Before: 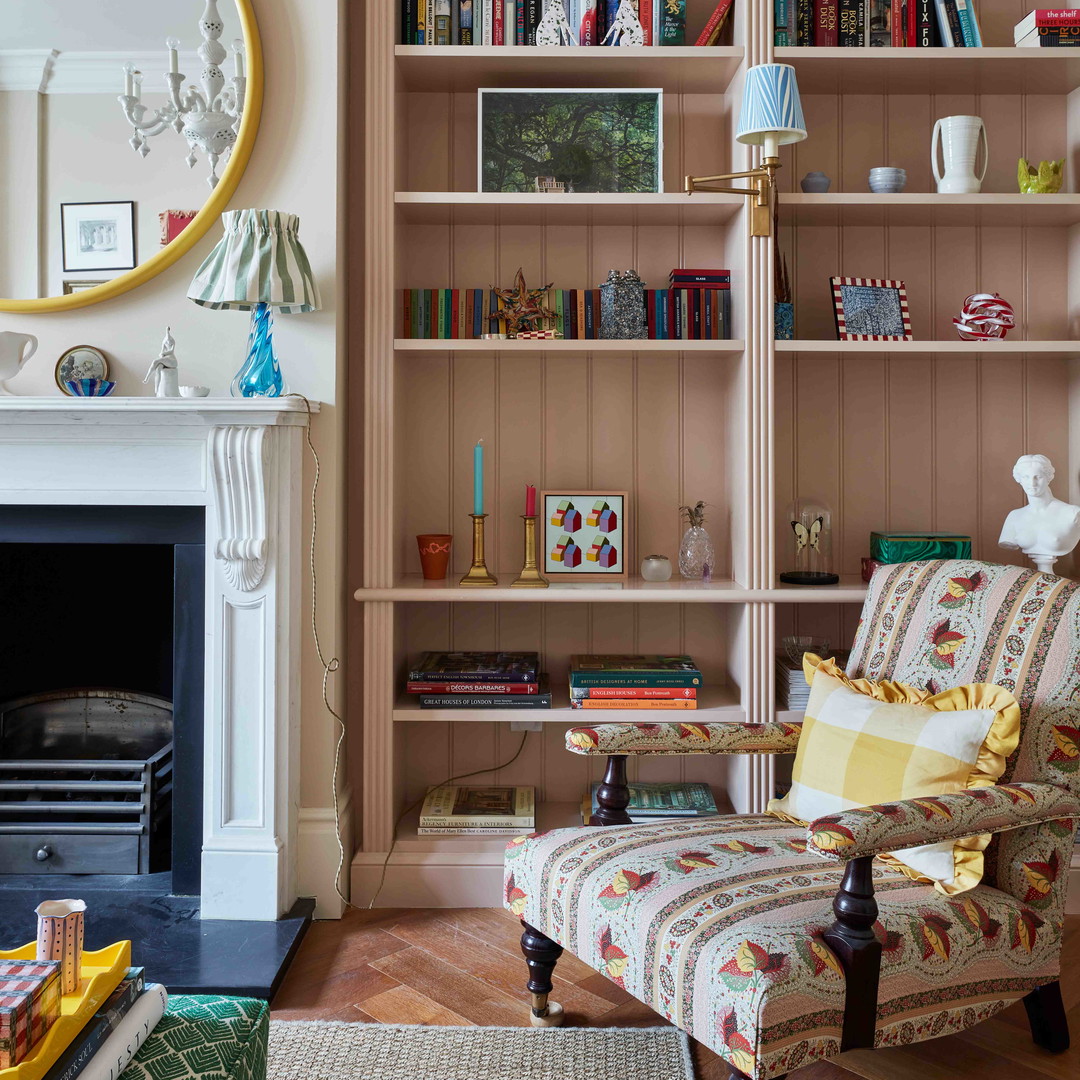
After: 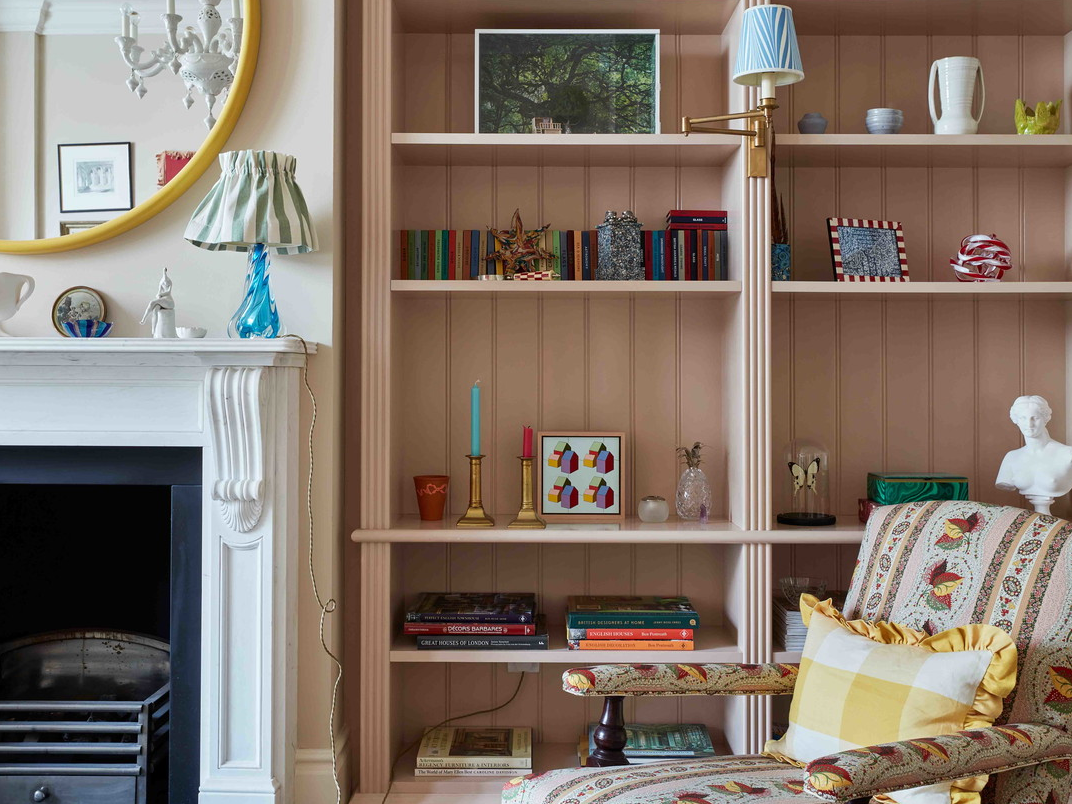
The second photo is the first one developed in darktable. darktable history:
crop: left 0.344%, top 5.485%, bottom 19.875%
